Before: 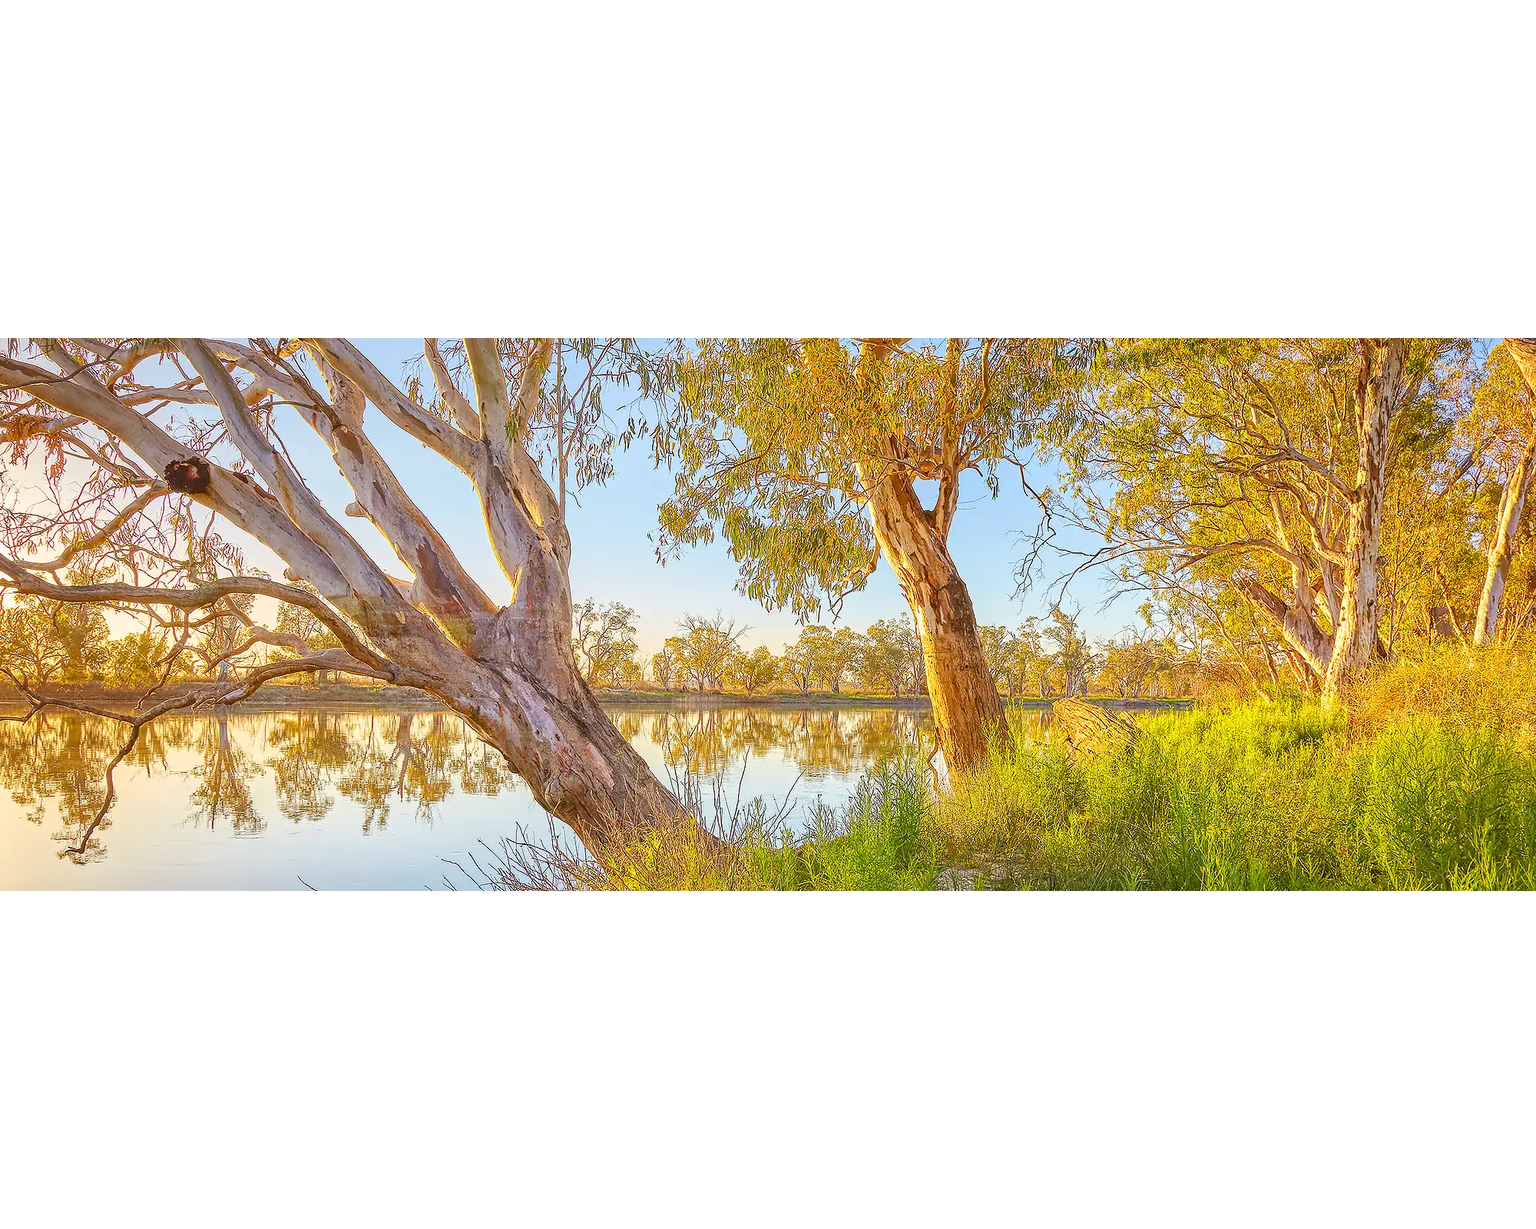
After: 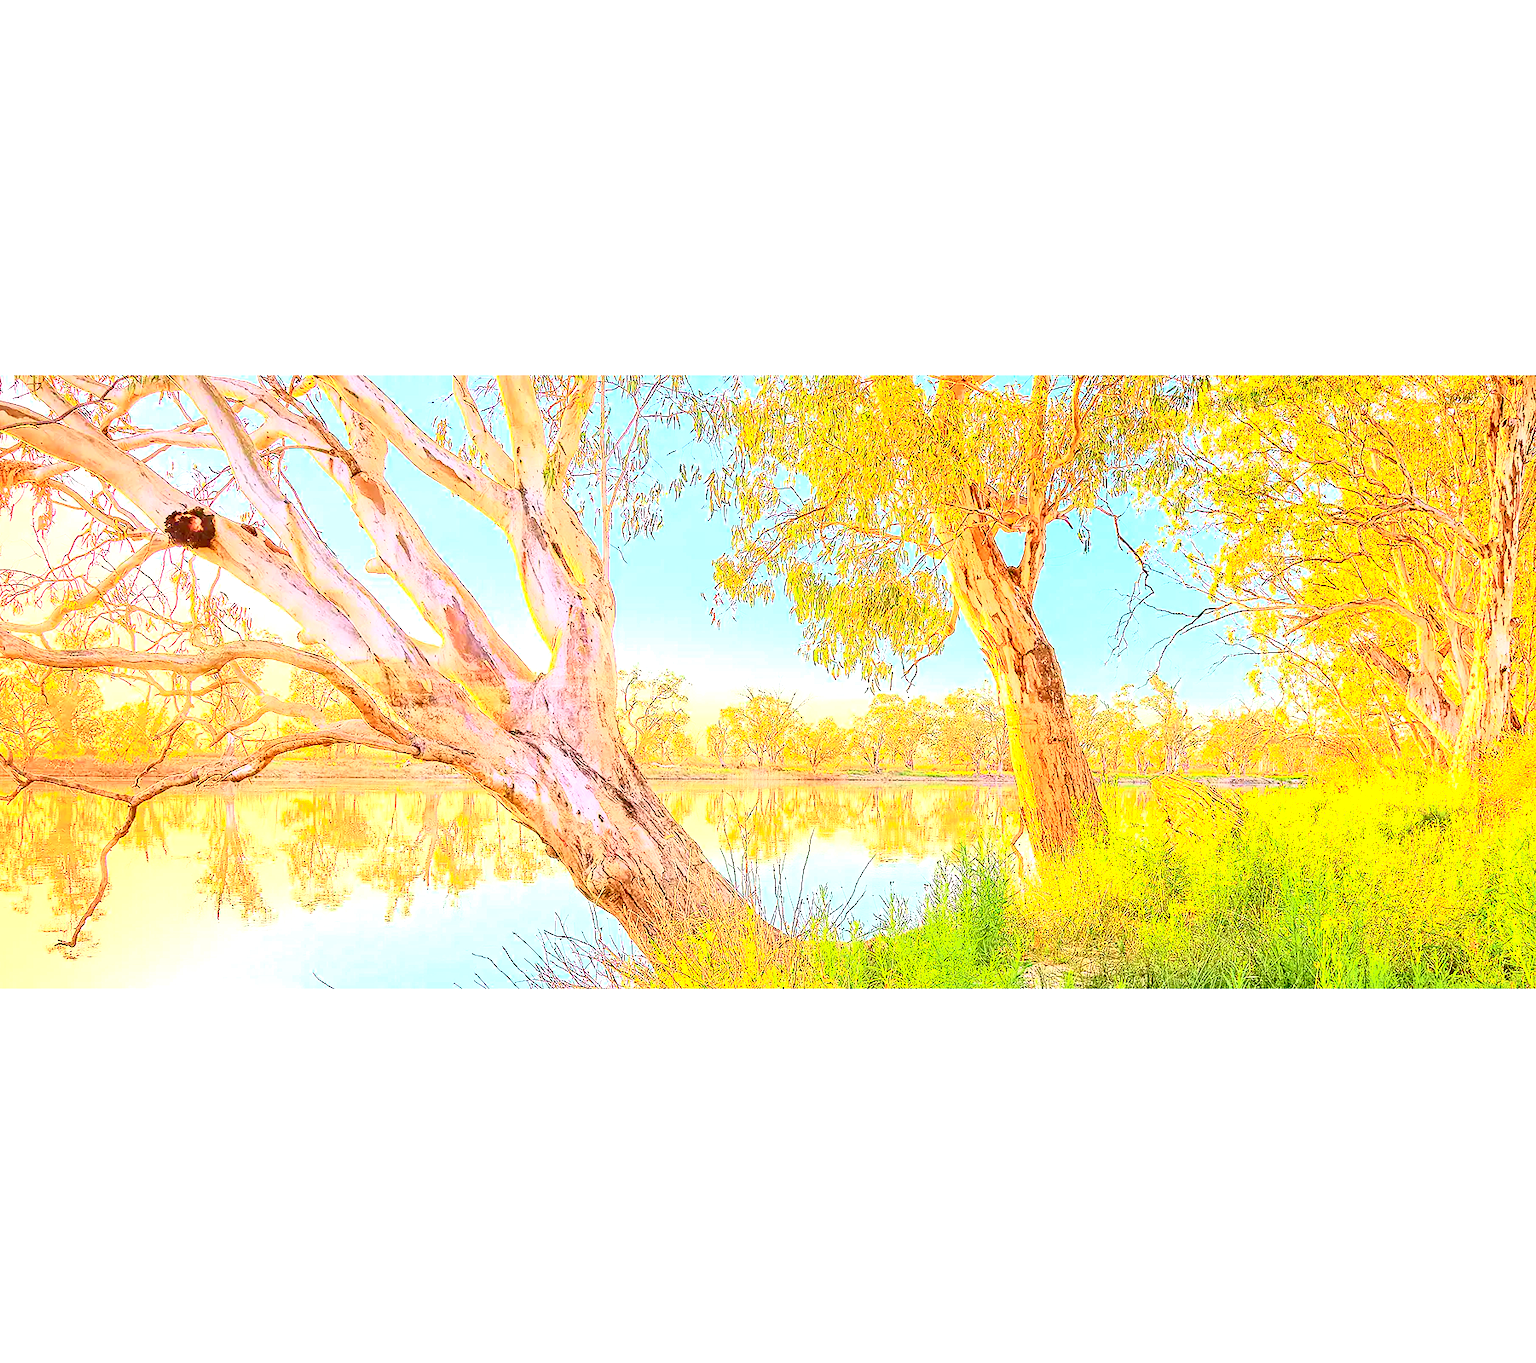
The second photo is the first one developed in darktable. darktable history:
exposure: black level correction 0.001, exposure 1.116 EV, compensate highlight preservation false
crop and rotate: left 1.088%, right 8.807%
tone curve: curves: ch0 [(0, 0) (0.051, 0.047) (0.102, 0.099) (0.228, 0.275) (0.432, 0.535) (0.695, 0.778) (0.908, 0.946) (1, 1)]; ch1 [(0, 0) (0.339, 0.298) (0.402, 0.363) (0.453, 0.413) (0.485, 0.469) (0.494, 0.493) (0.504, 0.501) (0.525, 0.534) (0.563, 0.595) (0.597, 0.638) (1, 1)]; ch2 [(0, 0) (0.48, 0.48) (0.504, 0.5) (0.539, 0.554) (0.59, 0.63) (0.642, 0.684) (0.824, 0.815) (1, 1)], color space Lab, independent channels, preserve colors none
contrast brightness saturation: contrast 0.4, brightness 0.1, saturation 0.21
